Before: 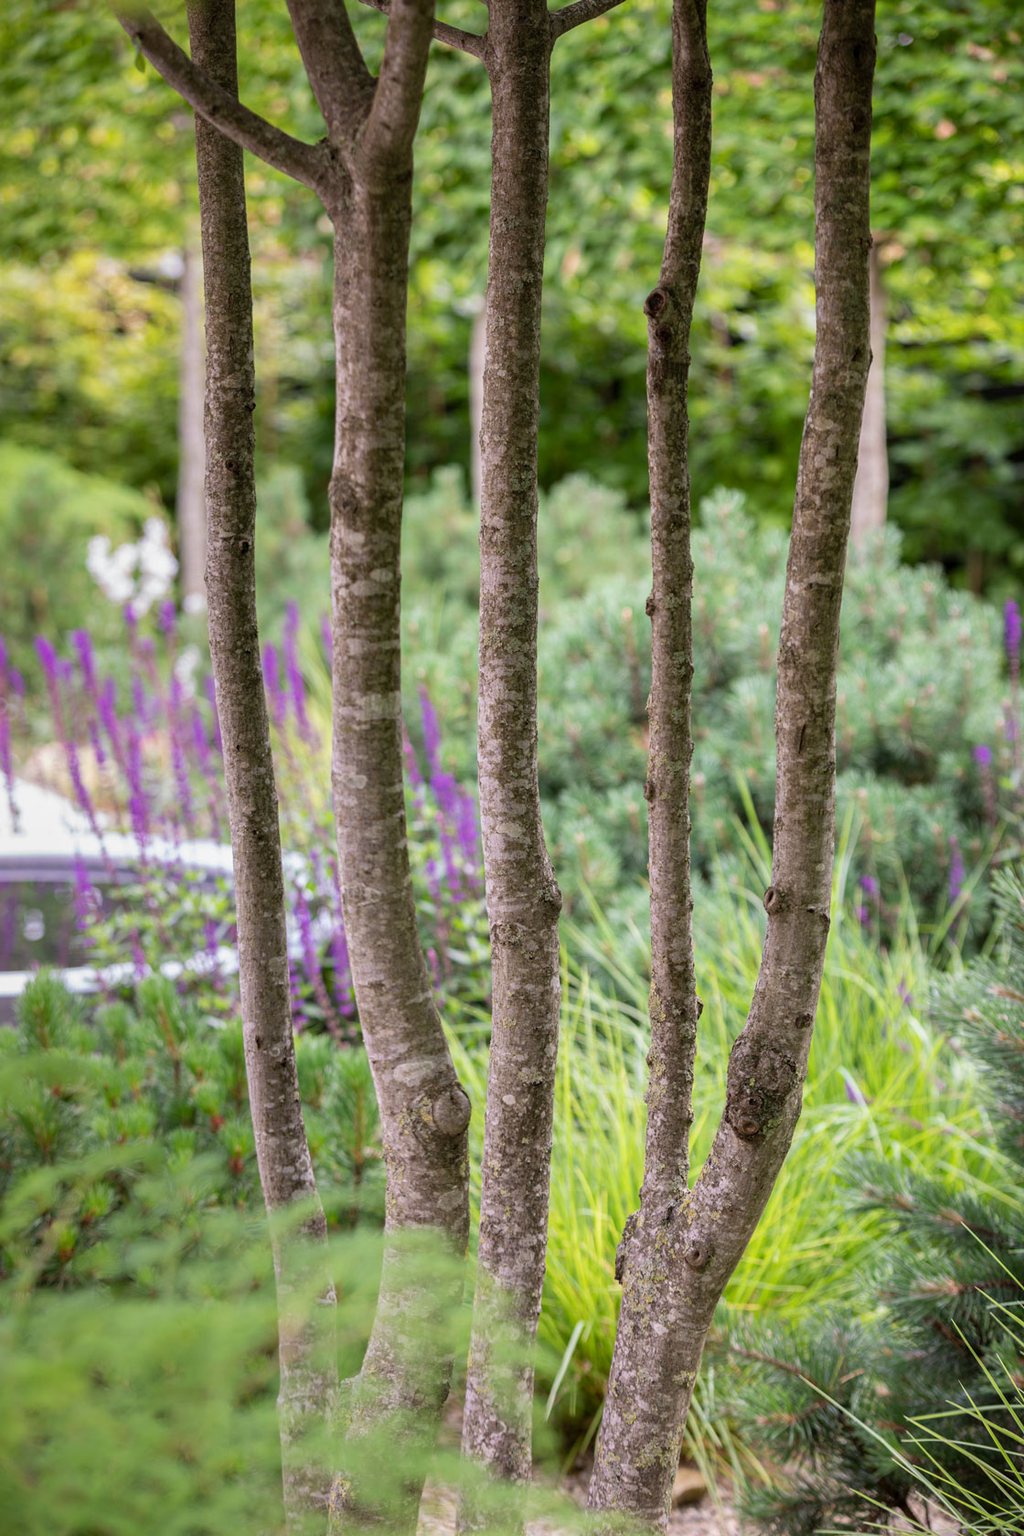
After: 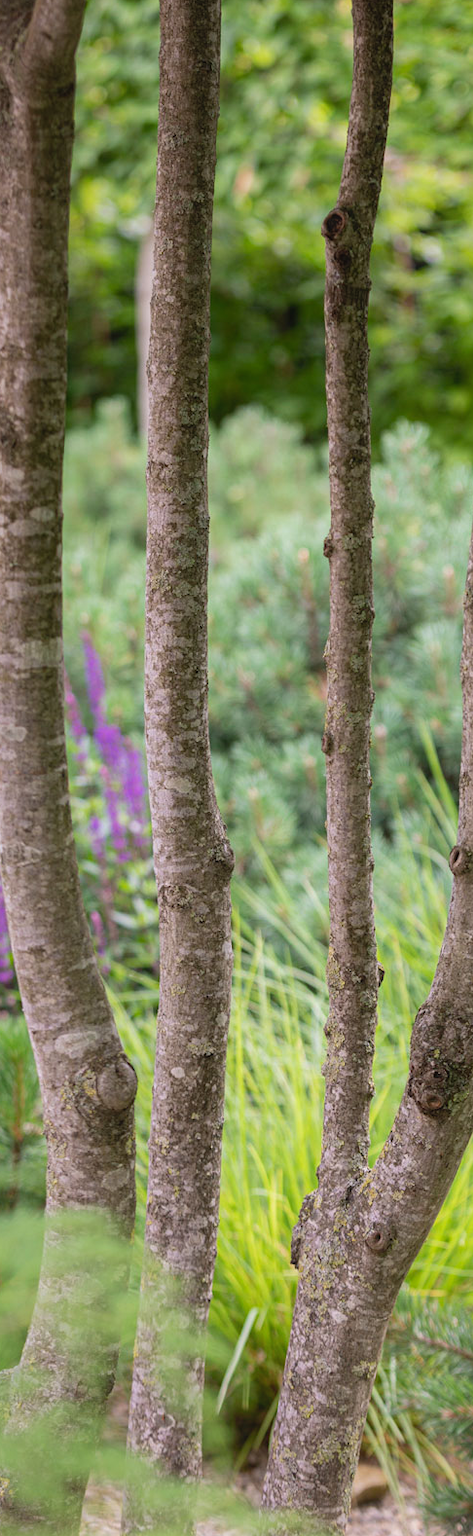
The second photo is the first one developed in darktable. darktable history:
contrast equalizer: y [[0.439, 0.44, 0.442, 0.457, 0.493, 0.498], [0.5 ×6], [0.5 ×6], [0 ×6], [0 ×6]], mix 0.59
crop: left 33.452%, top 6.025%, right 23.155%
